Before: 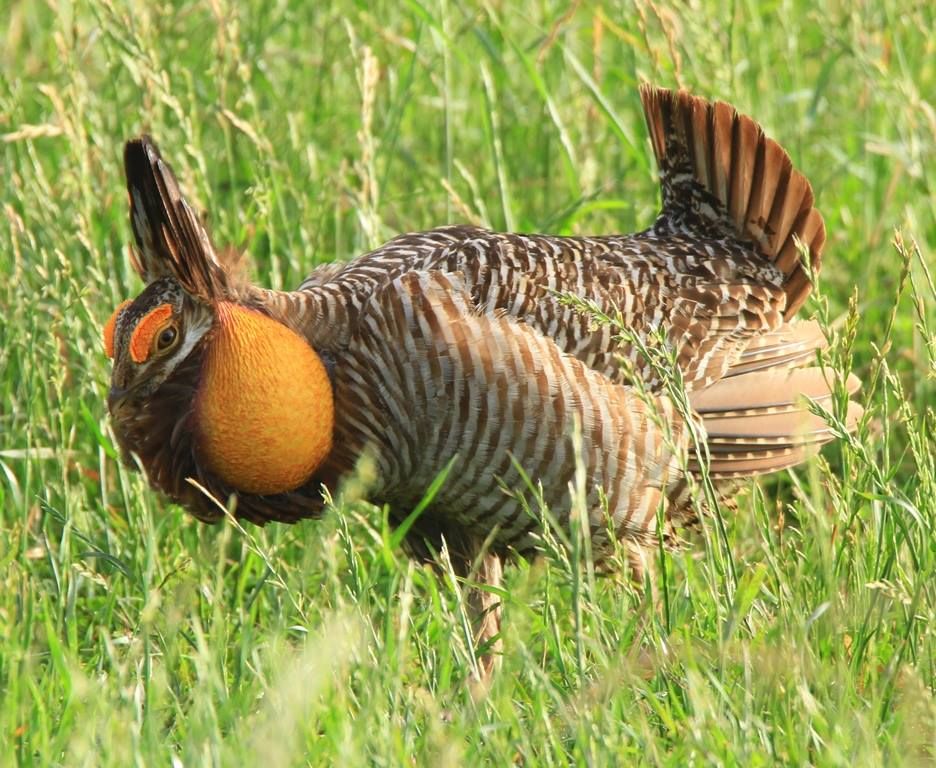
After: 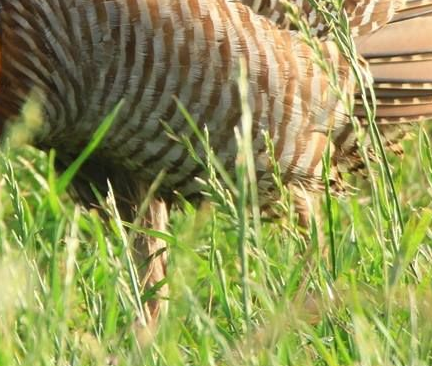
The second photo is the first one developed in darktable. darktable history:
crop: left 35.705%, top 46.255%, right 18.095%, bottom 6.073%
